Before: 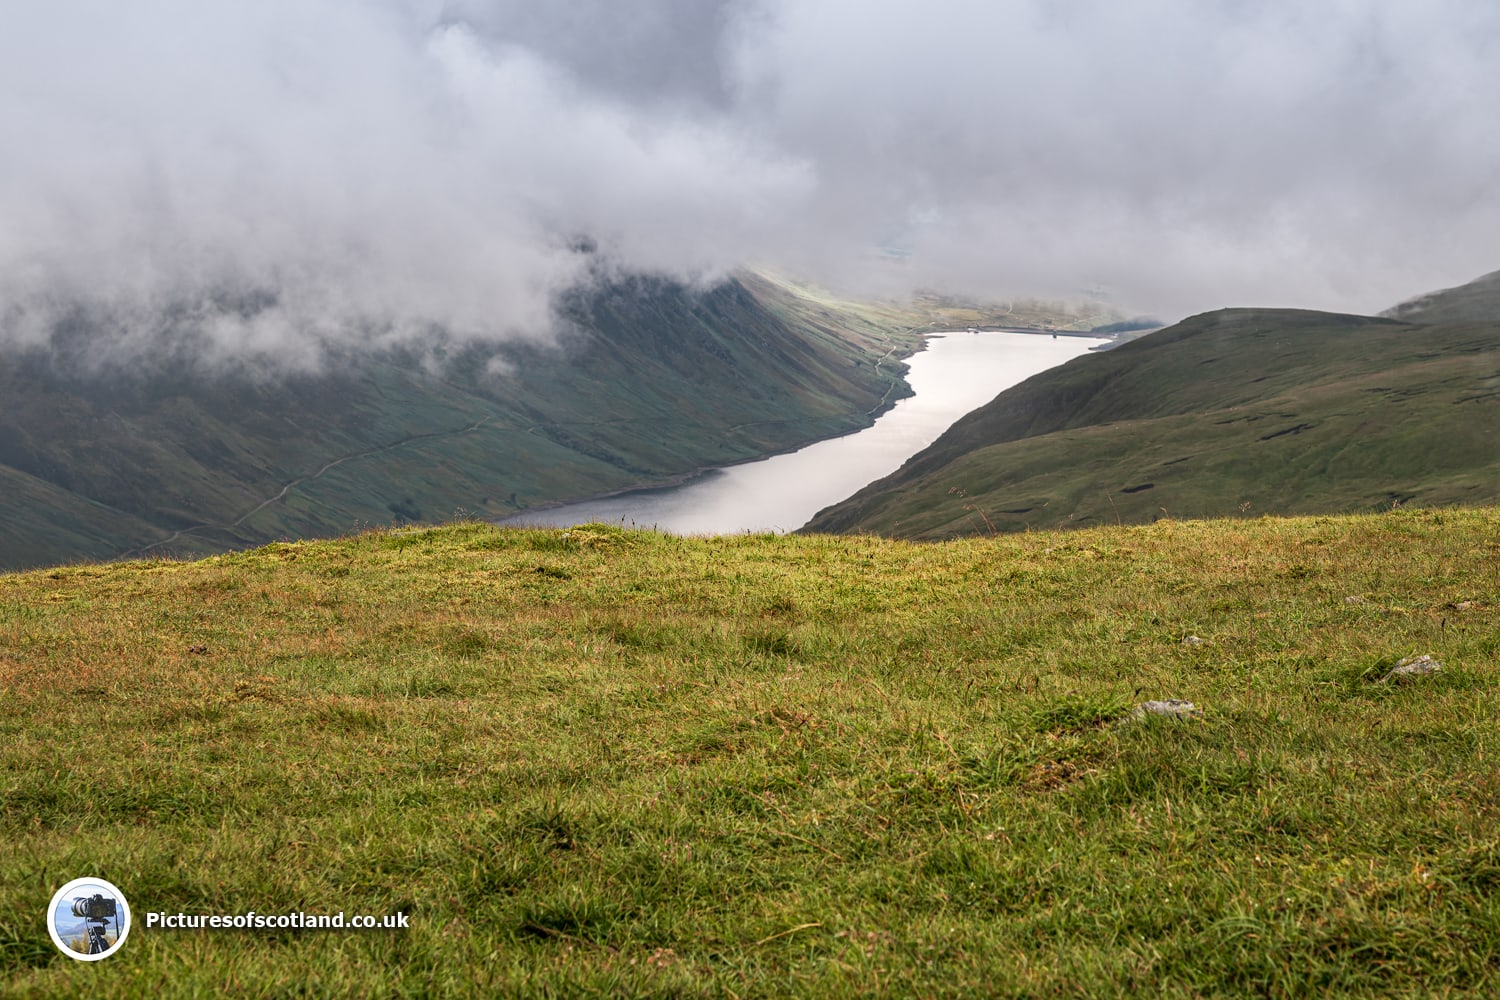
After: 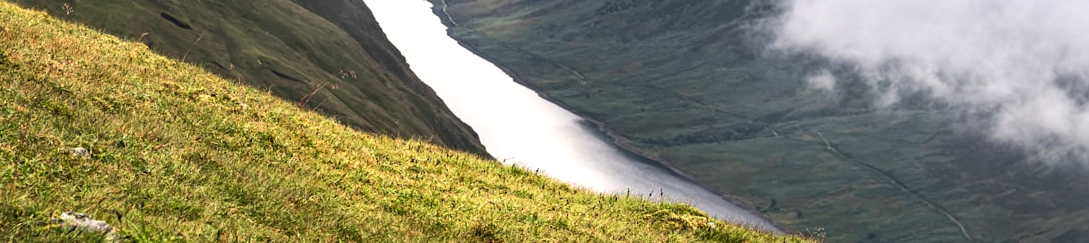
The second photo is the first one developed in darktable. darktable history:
tone equalizer: -8 EV -0.75 EV, -7 EV -0.7 EV, -6 EV -0.6 EV, -5 EV -0.4 EV, -3 EV 0.4 EV, -2 EV 0.6 EV, -1 EV 0.7 EV, +0 EV 0.75 EV, edges refinement/feathering 500, mask exposure compensation -1.57 EV, preserve details no
crop and rotate: angle 16.12°, top 30.835%, bottom 35.653%
